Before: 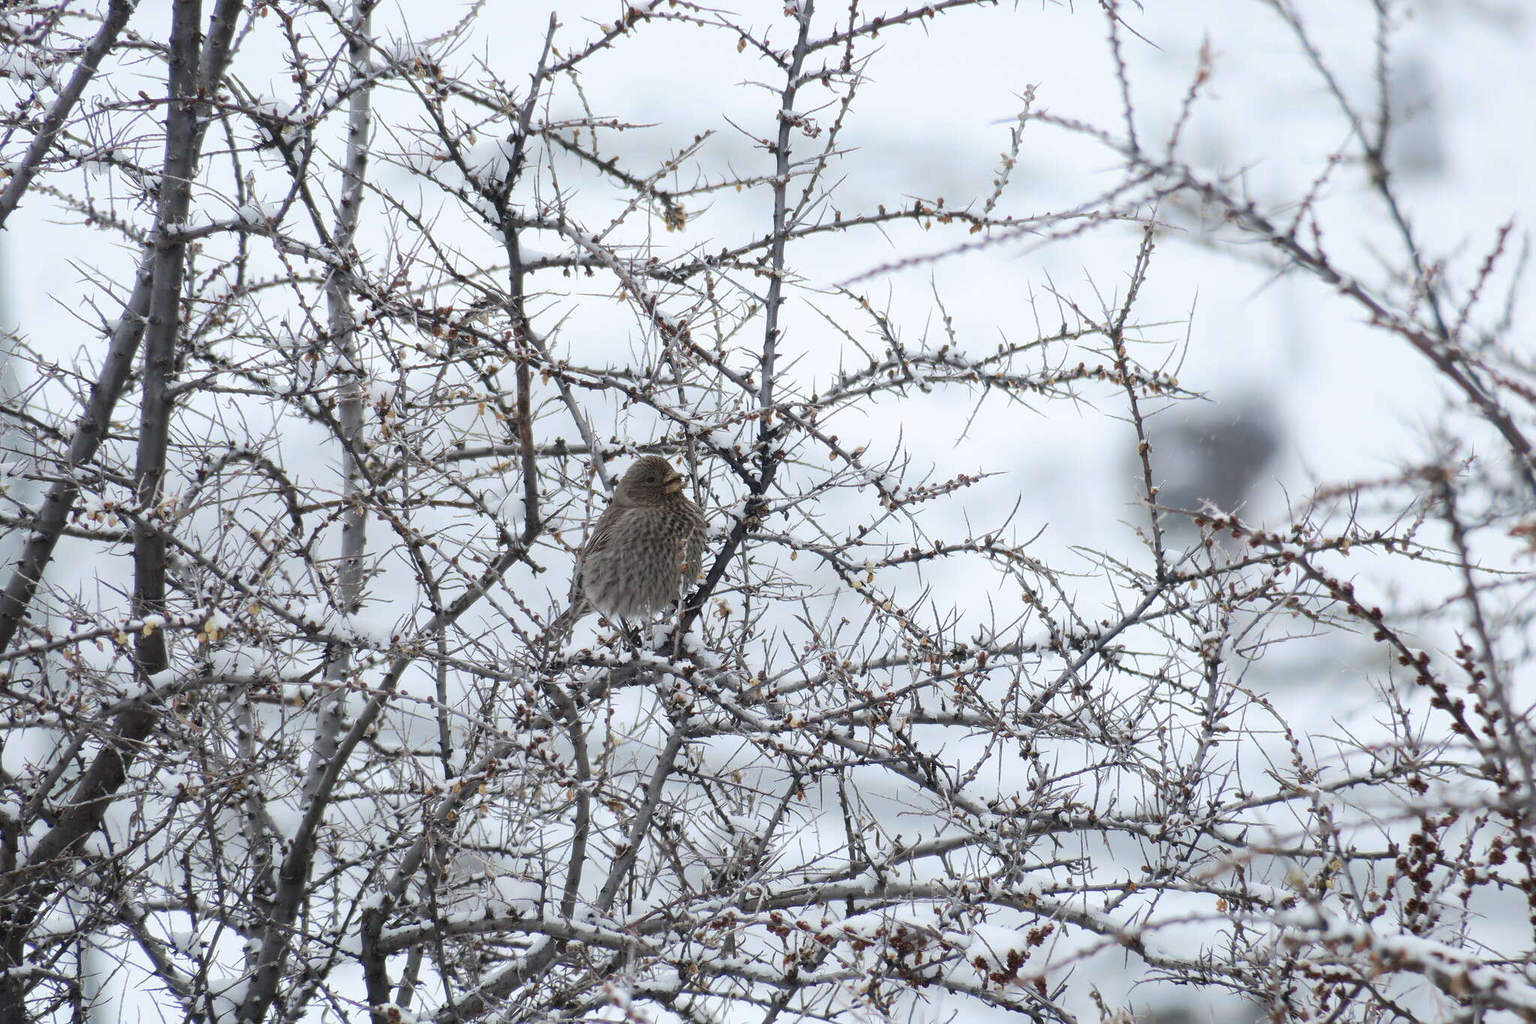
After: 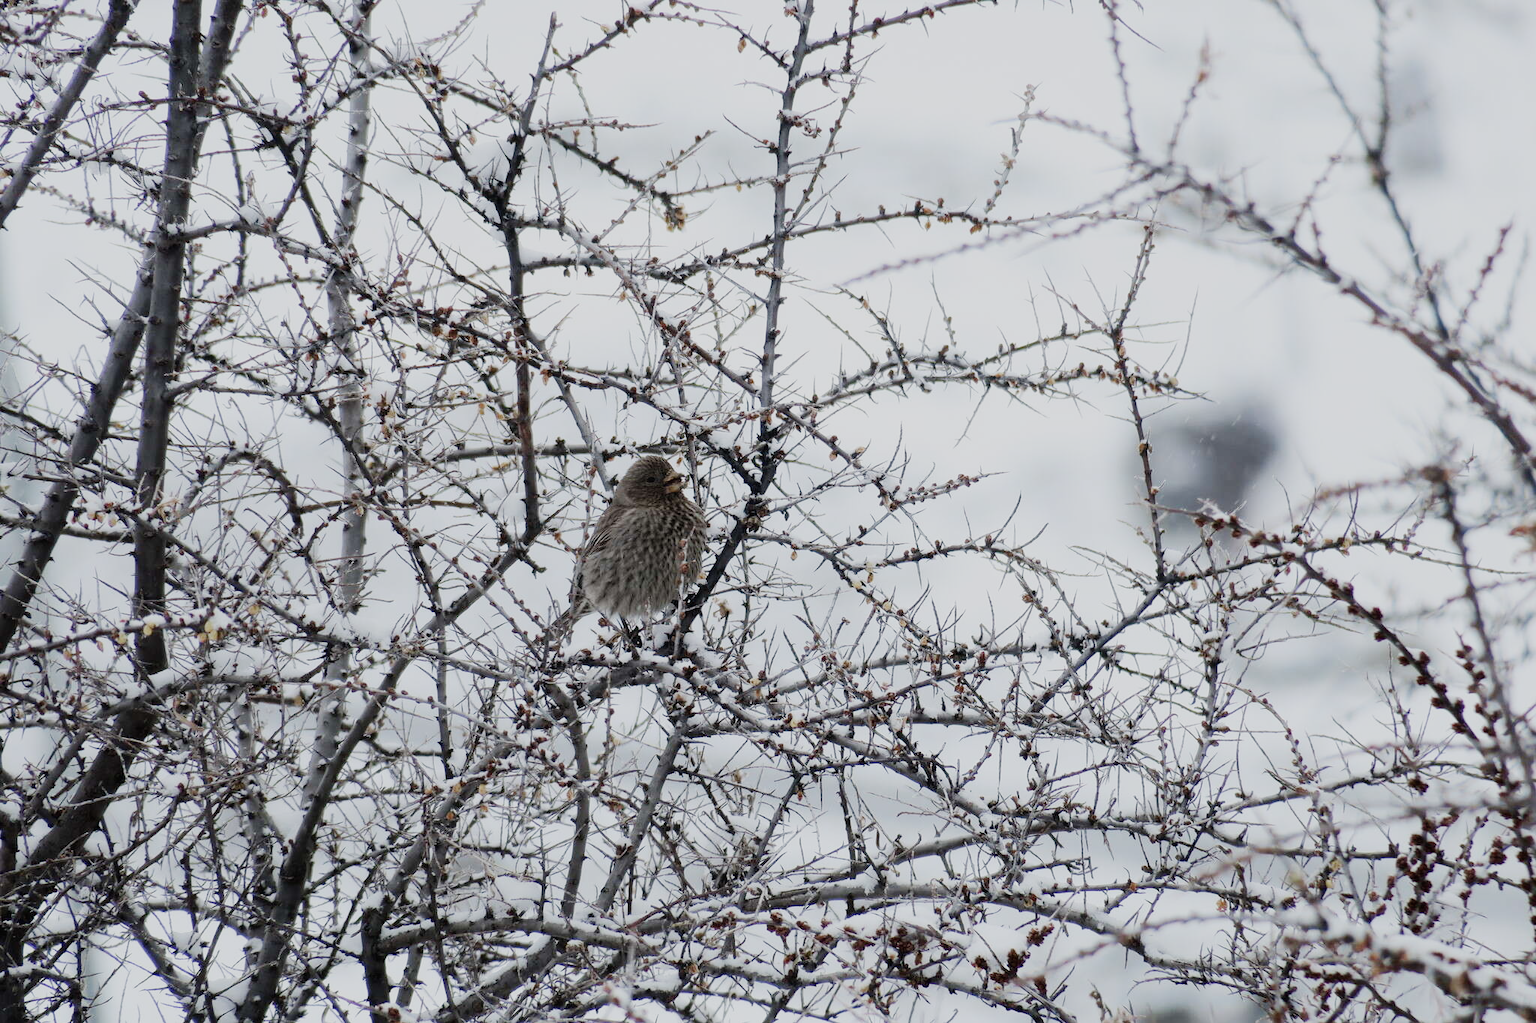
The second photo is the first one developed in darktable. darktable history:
exposure: black level correction 0.001, compensate highlight preservation false
sigmoid: skew -0.2, preserve hue 0%, red attenuation 0.1, red rotation 0.035, green attenuation 0.1, green rotation -0.017, blue attenuation 0.15, blue rotation -0.052, base primaries Rec2020
